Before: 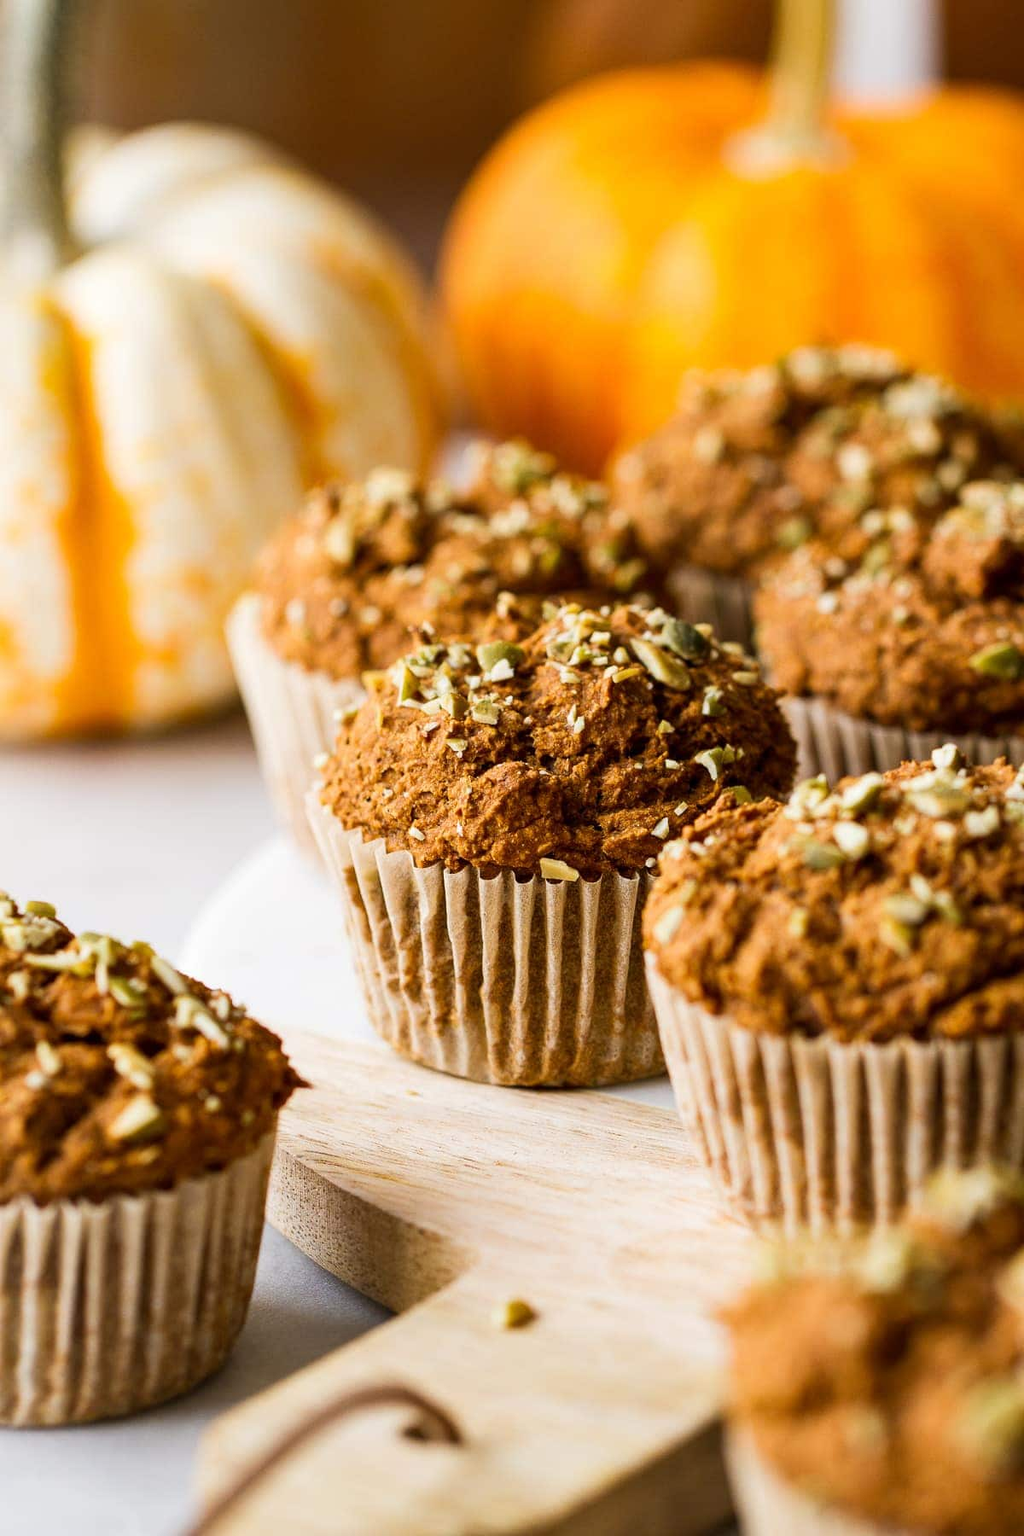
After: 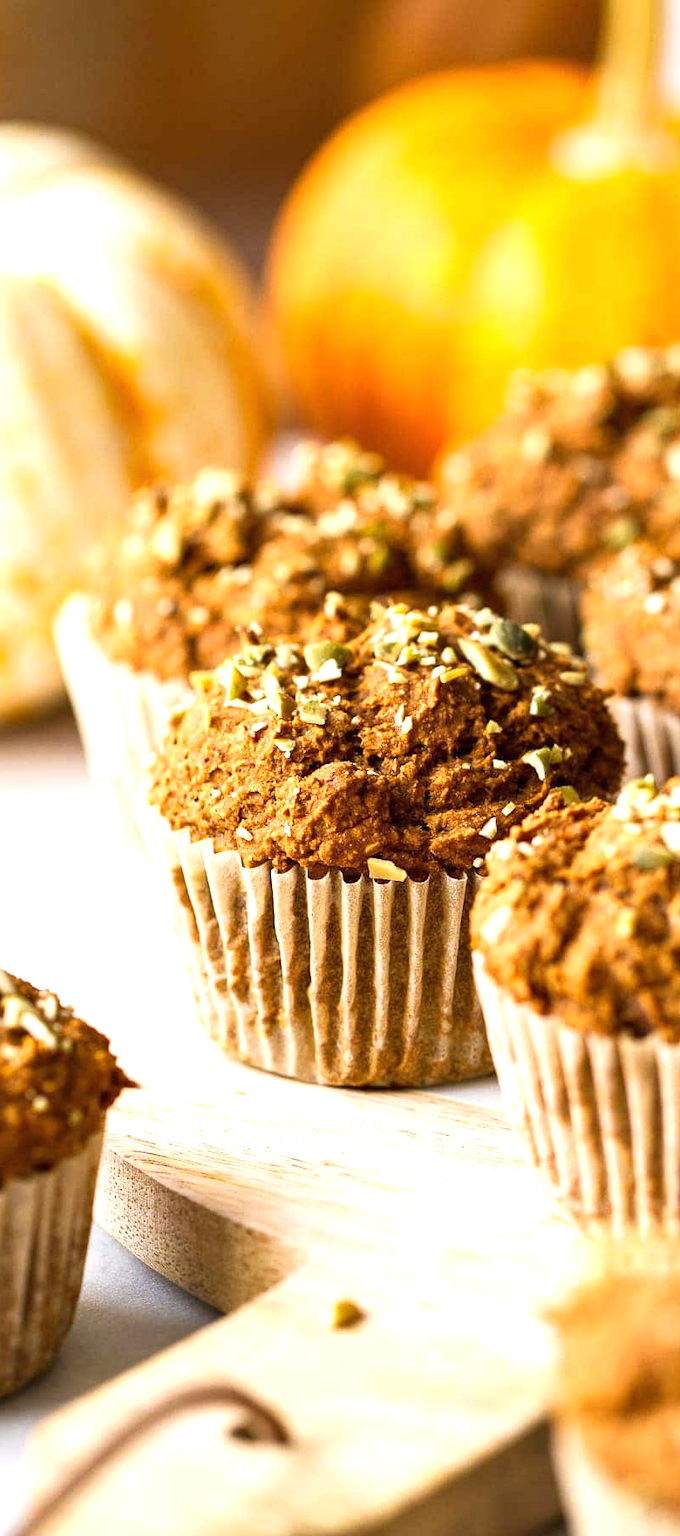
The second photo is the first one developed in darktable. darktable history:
exposure: black level correction 0, exposure 0.7 EV, compensate exposure bias true, compensate highlight preservation false
crop: left 16.899%, right 16.556%
